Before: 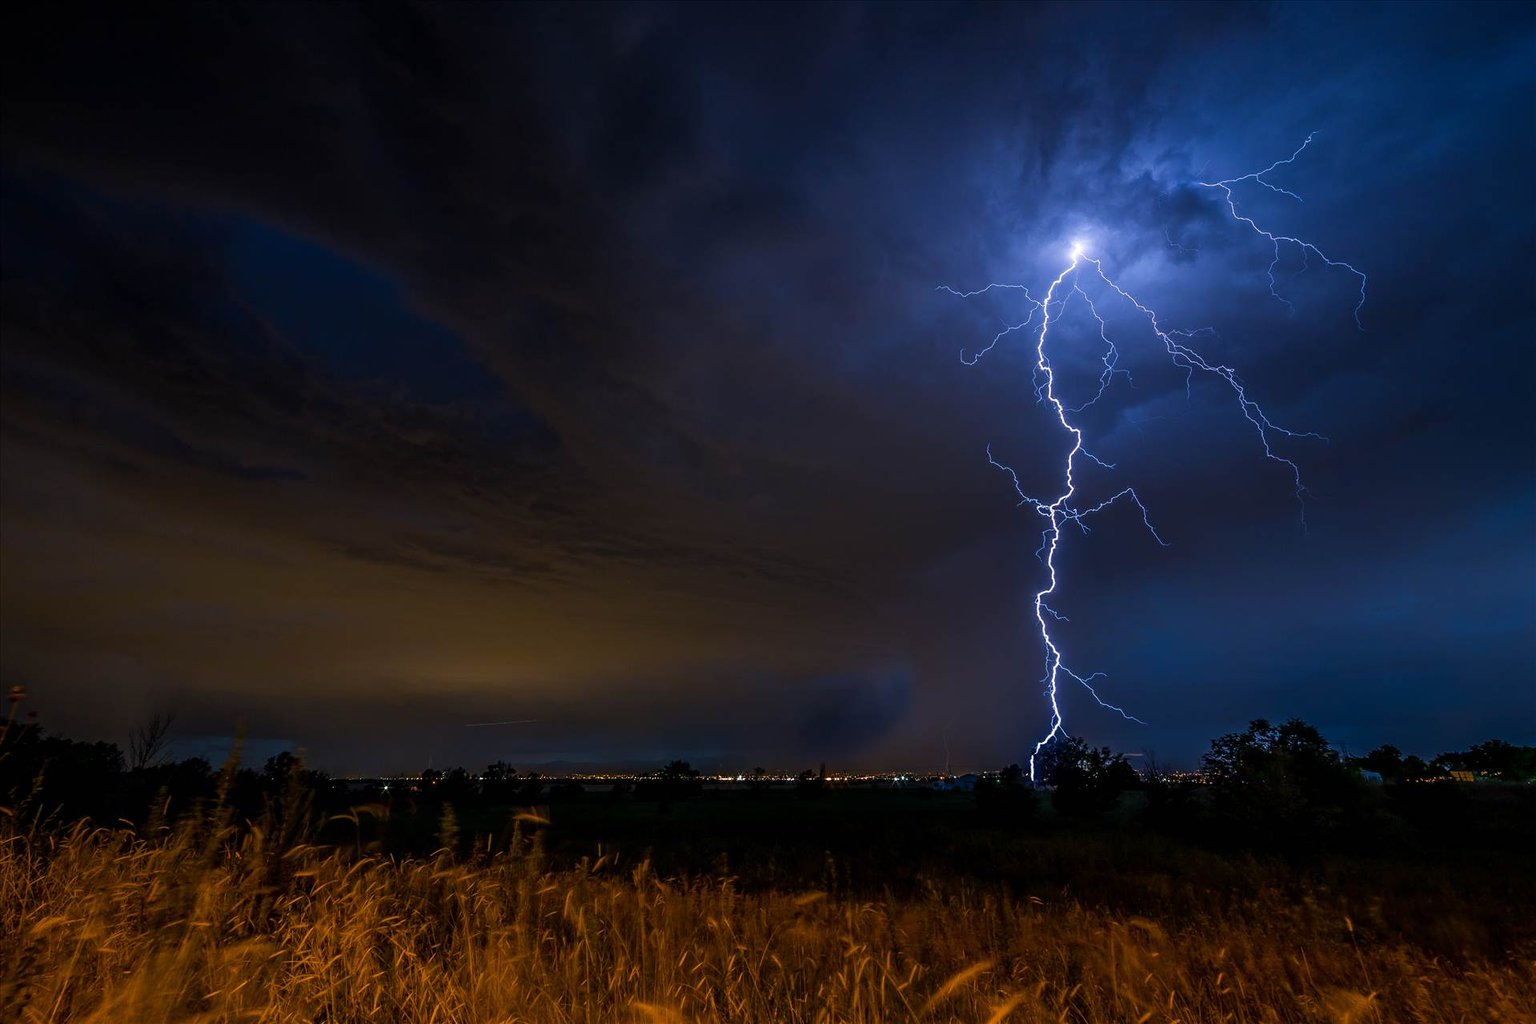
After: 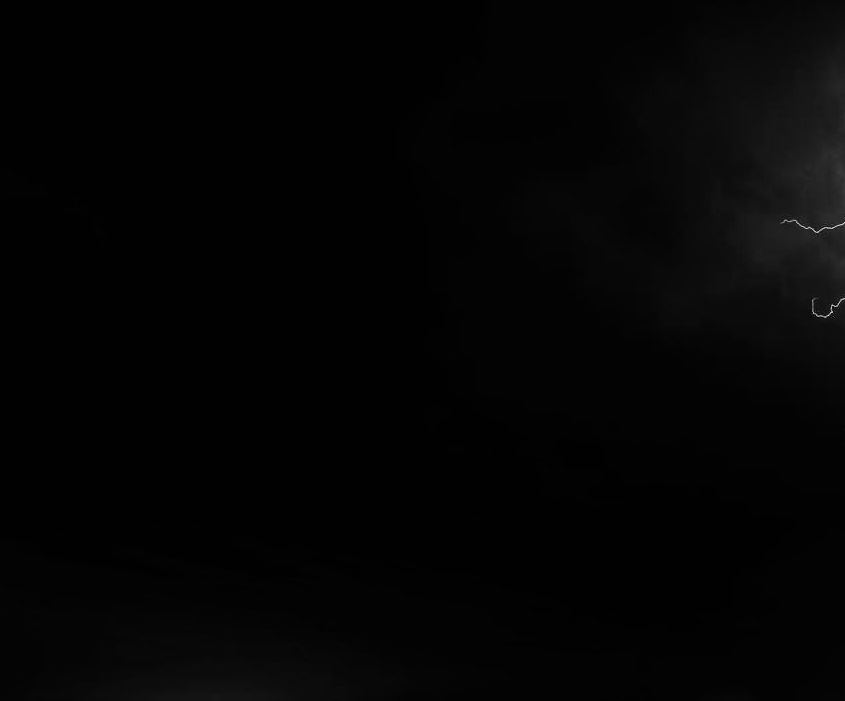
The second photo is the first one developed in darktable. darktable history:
monochrome: a 32, b 64, size 2.3
crop: left 20.248%, top 10.86%, right 35.675%, bottom 34.321%
white balance: red 0.982, blue 1.018
filmic rgb: black relative exposure -3.57 EV, white relative exposure 2.29 EV, hardness 3.41
tone curve: curves: ch0 [(0, 0) (0.003, 0.007) (0.011, 0.009) (0.025, 0.014) (0.044, 0.022) (0.069, 0.029) (0.1, 0.037) (0.136, 0.052) (0.177, 0.083) (0.224, 0.121) (0.277, 0.177) (0.335, 0.258) (0.399, 0.351) (0.468, 0.454) (0.543, 0.557) (0.623, 0.654) (0.709, 0.744) (0.801, 0.825) (0.898, 0.909) (1, 1)], preserve colors none
